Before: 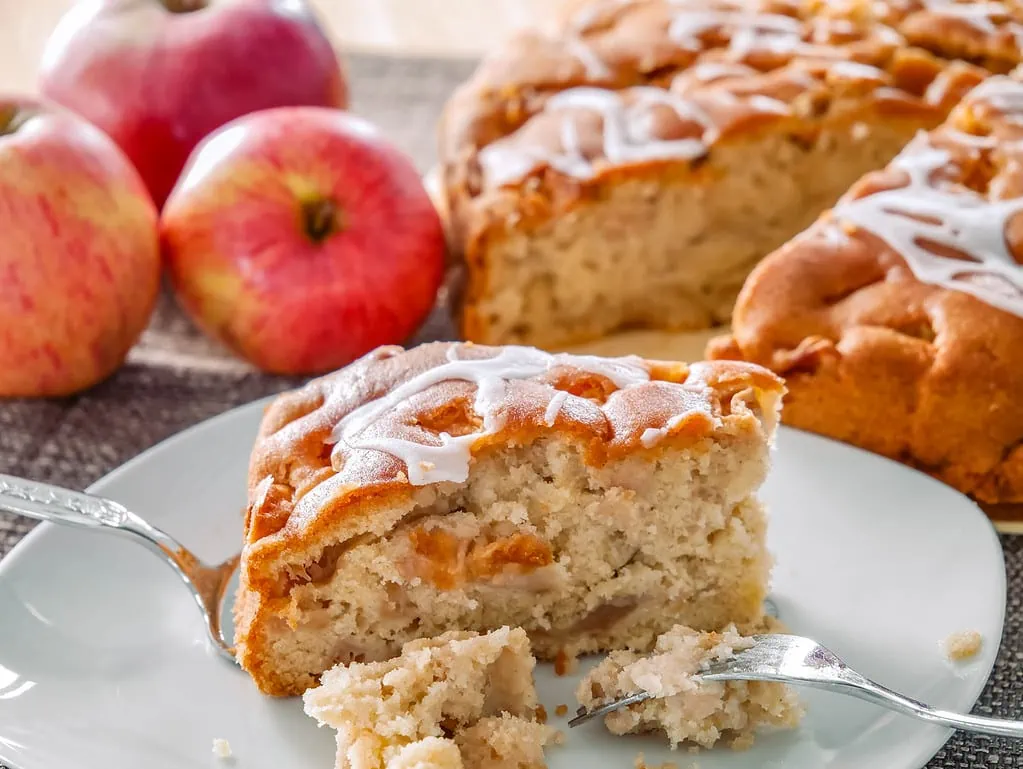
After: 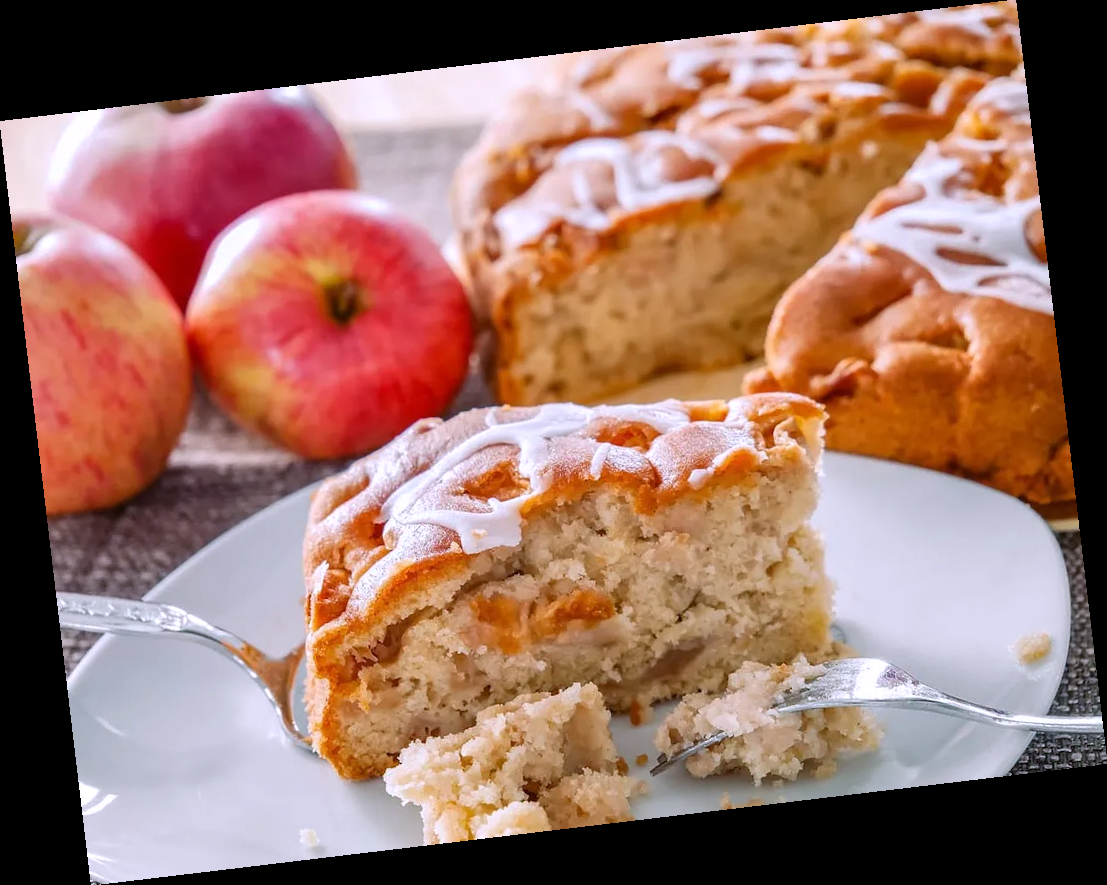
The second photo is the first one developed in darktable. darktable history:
rotate and perspective: rotation -6.83°, automatic cropping off
white balance: red 1.004, blue 1.096
